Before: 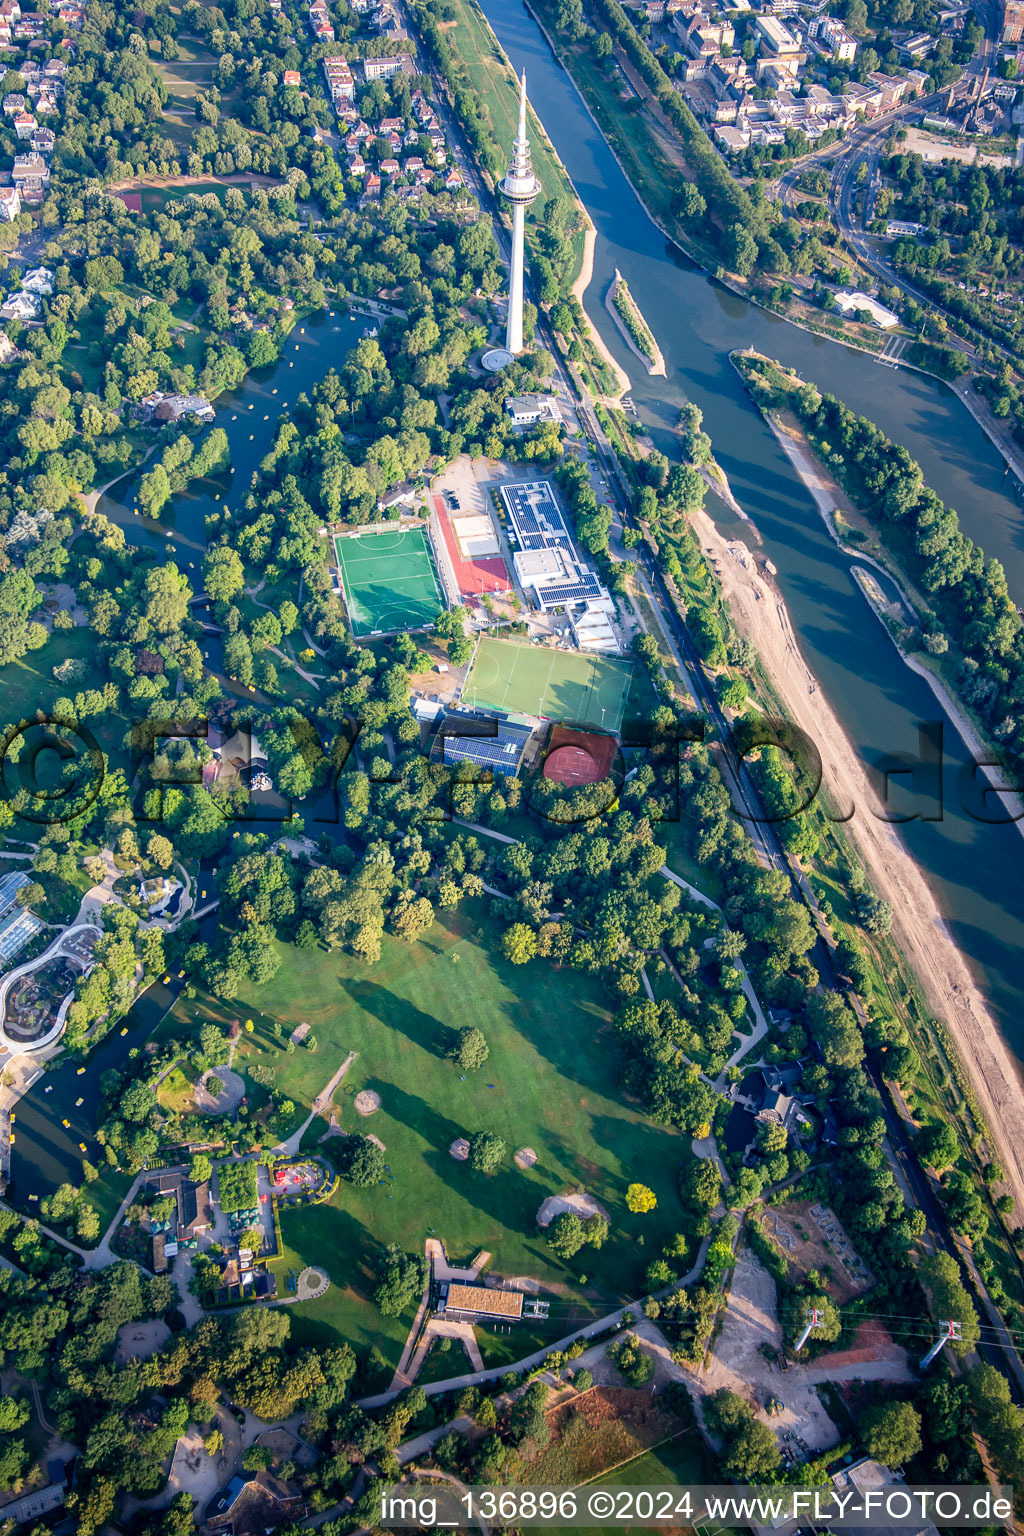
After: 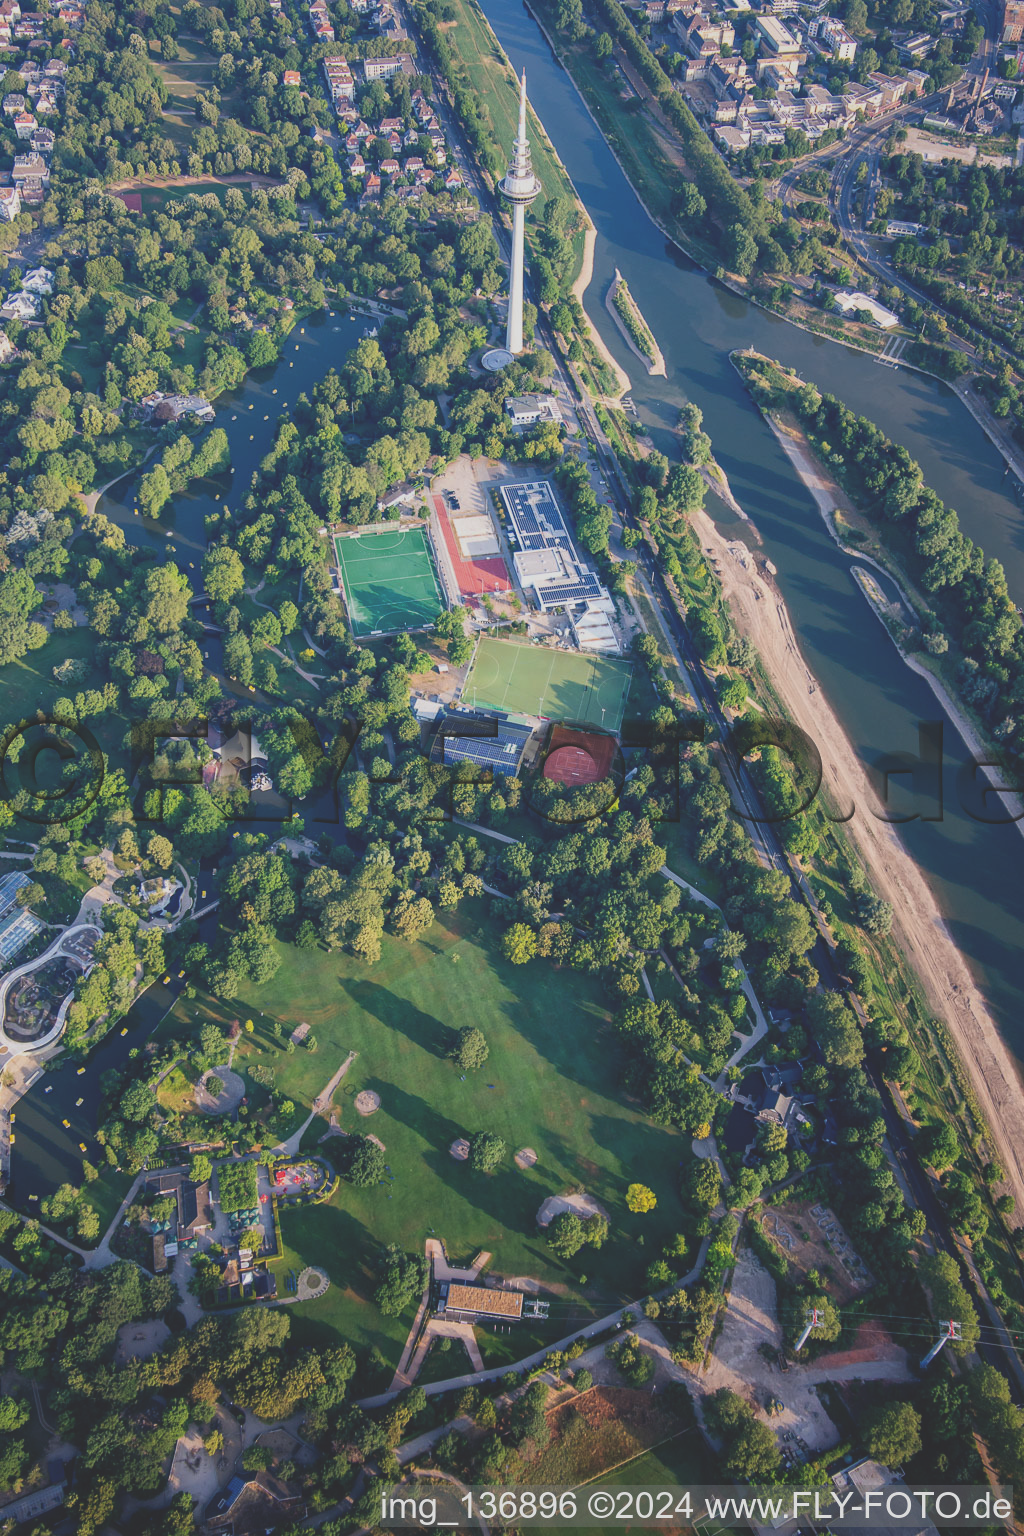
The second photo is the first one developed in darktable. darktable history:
exposure: black level correction -0.037, exposure -0.498 EV, compensate highlight preservation false
